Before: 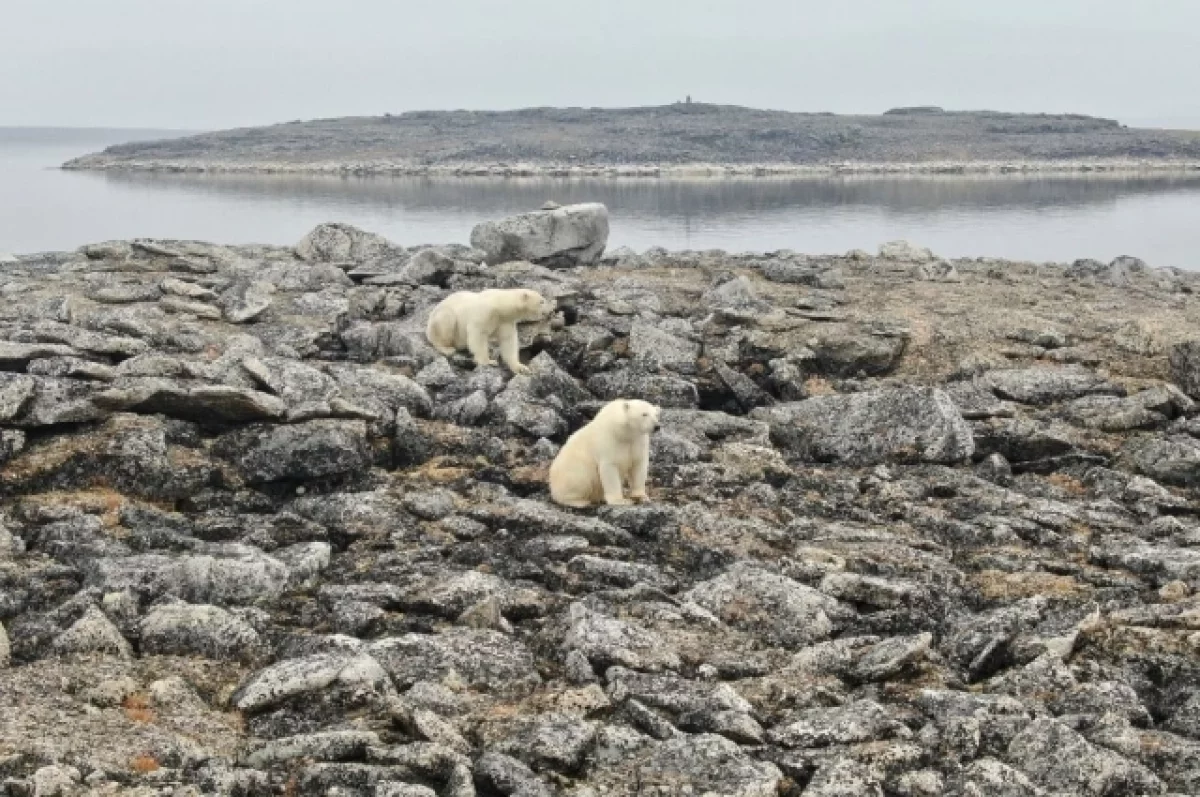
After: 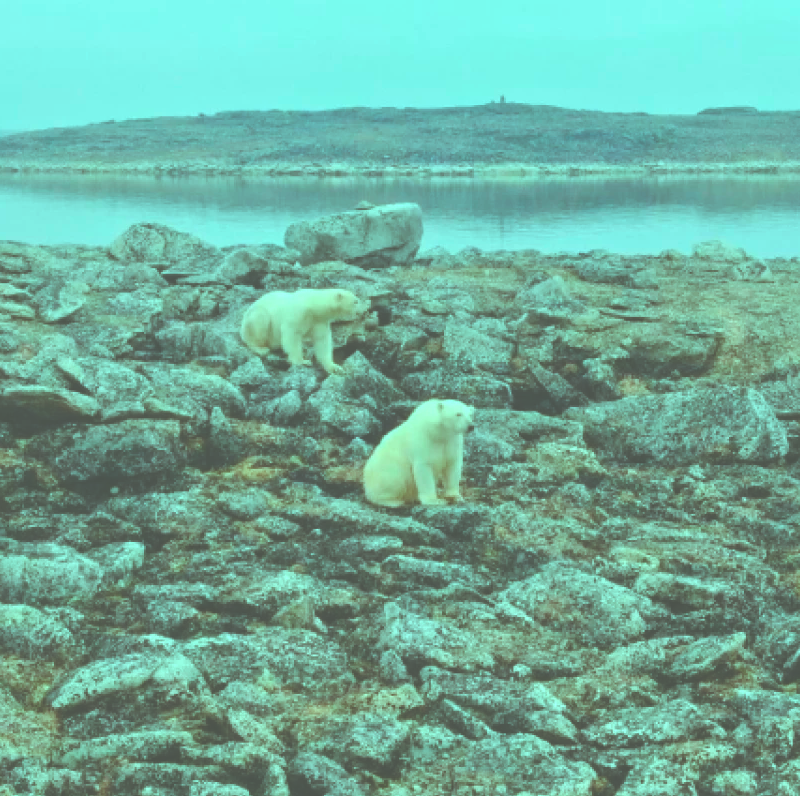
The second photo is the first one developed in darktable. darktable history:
crop and rotate: left 15.515%, right 17.809%
color balance rgb: power › chroma 0.664%, power › hue 60°, highlights gain › chroma 7.626%, highlights gain › hue 184.78°, linear chroma grading › global chroma 14.44%, perceptual saturation grading › global saturation 34.985%, perceptual saturation grading › highlights -29.969%, perceptual saturation grading › shadows 35.775%, global vibrance 20%
exposure: black level correction -0.086, compensate highlight preservation false
